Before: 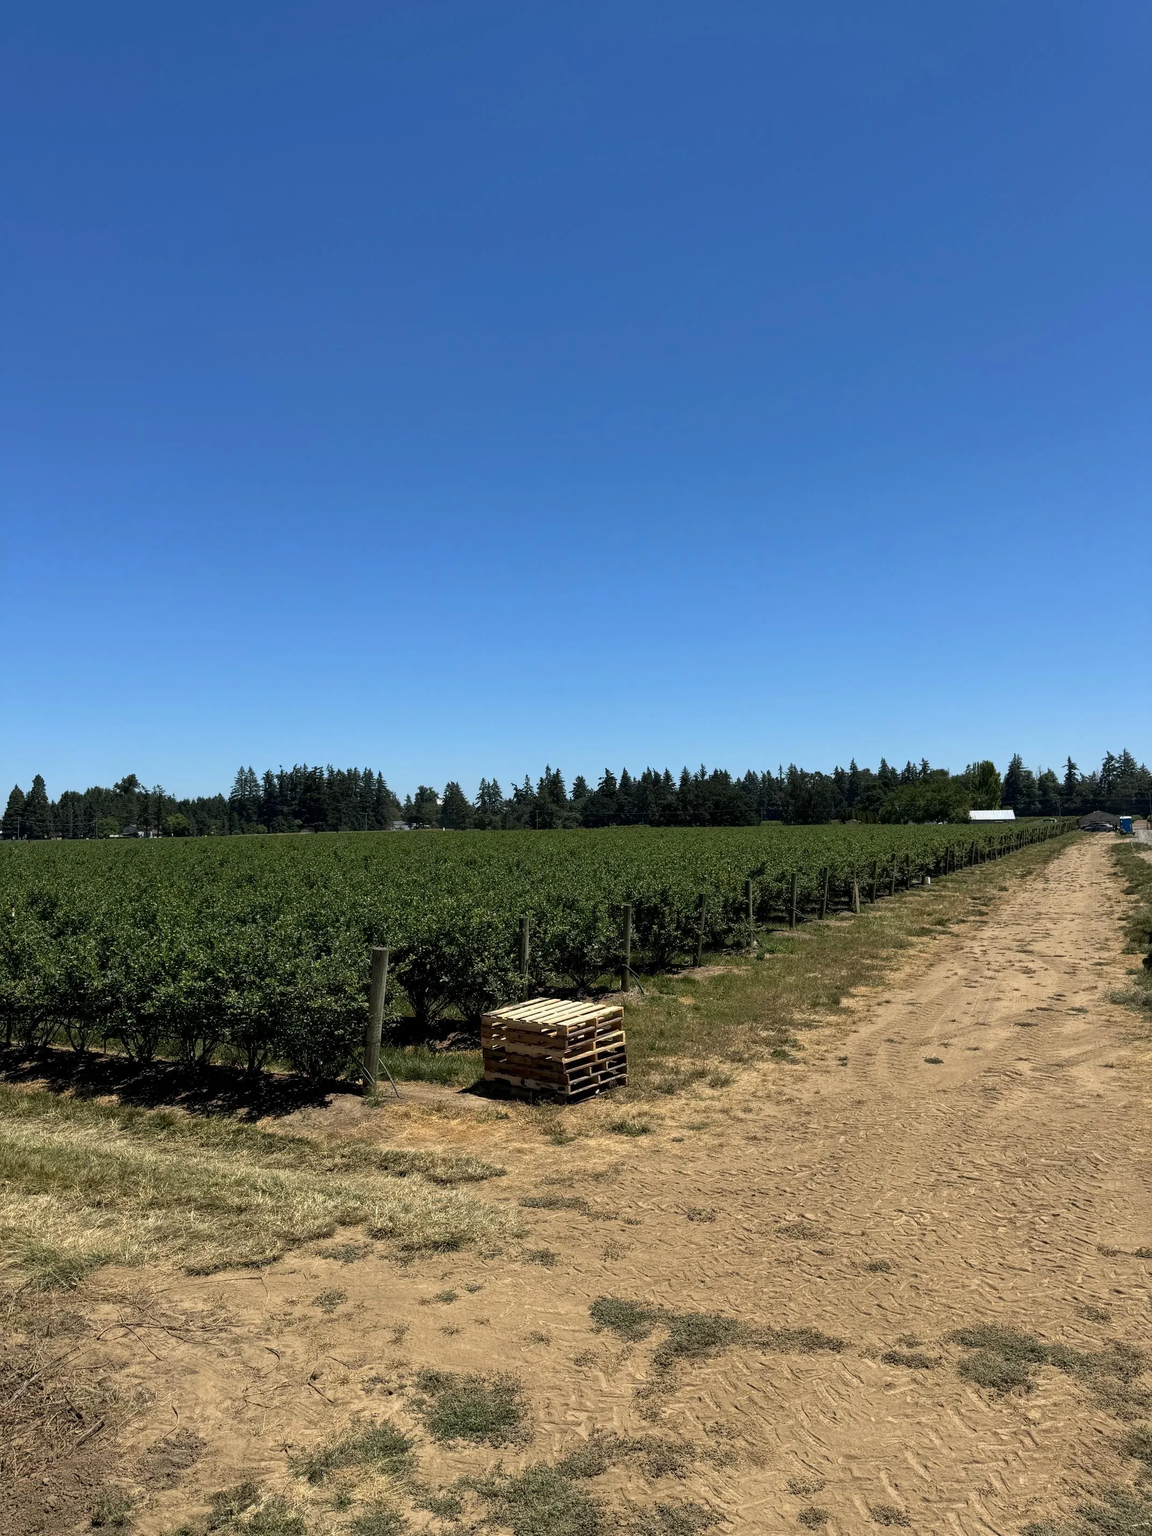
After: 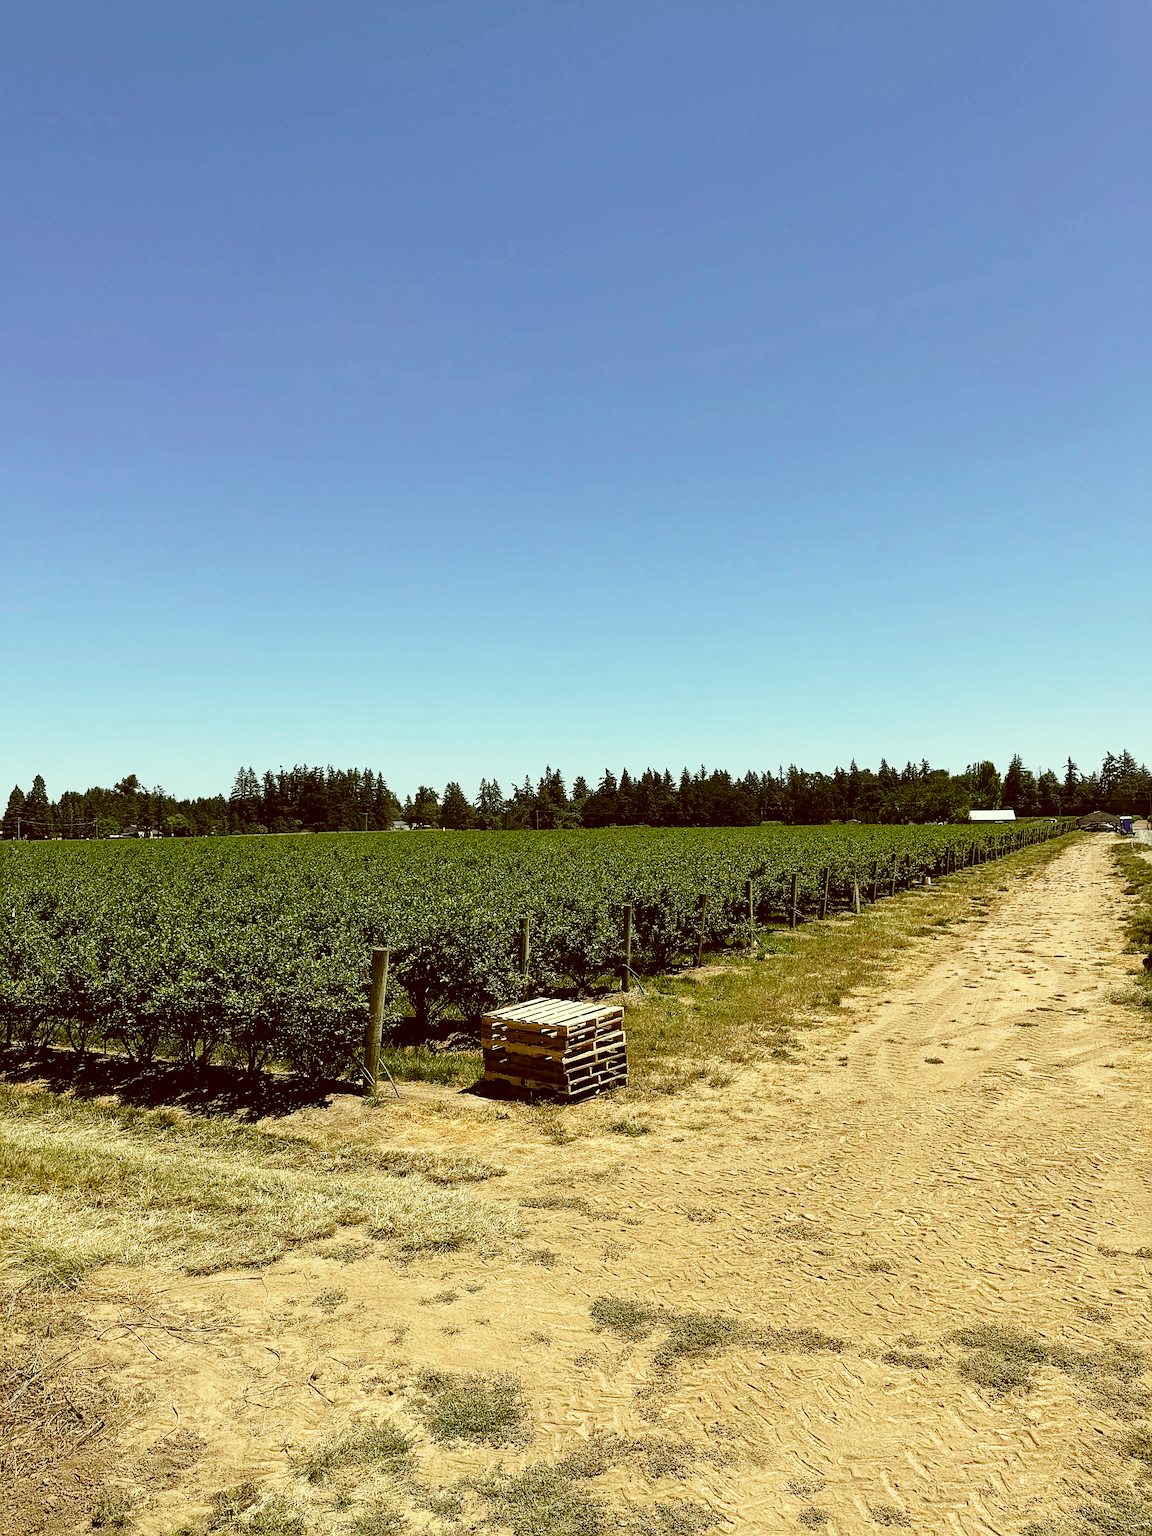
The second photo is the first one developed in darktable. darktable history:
base curve: curves: ch0 [(0, 0) (0.028, 0.03) (0.121, 0.232) (0.46, 0.748) (0.859, 0.968) (1, 1)], preserve colors none
sharpen: on, module defaults
color correction: highlights a* -5.19, highlights b* 9.8, shadows a* 9.27, shadows b* 25
